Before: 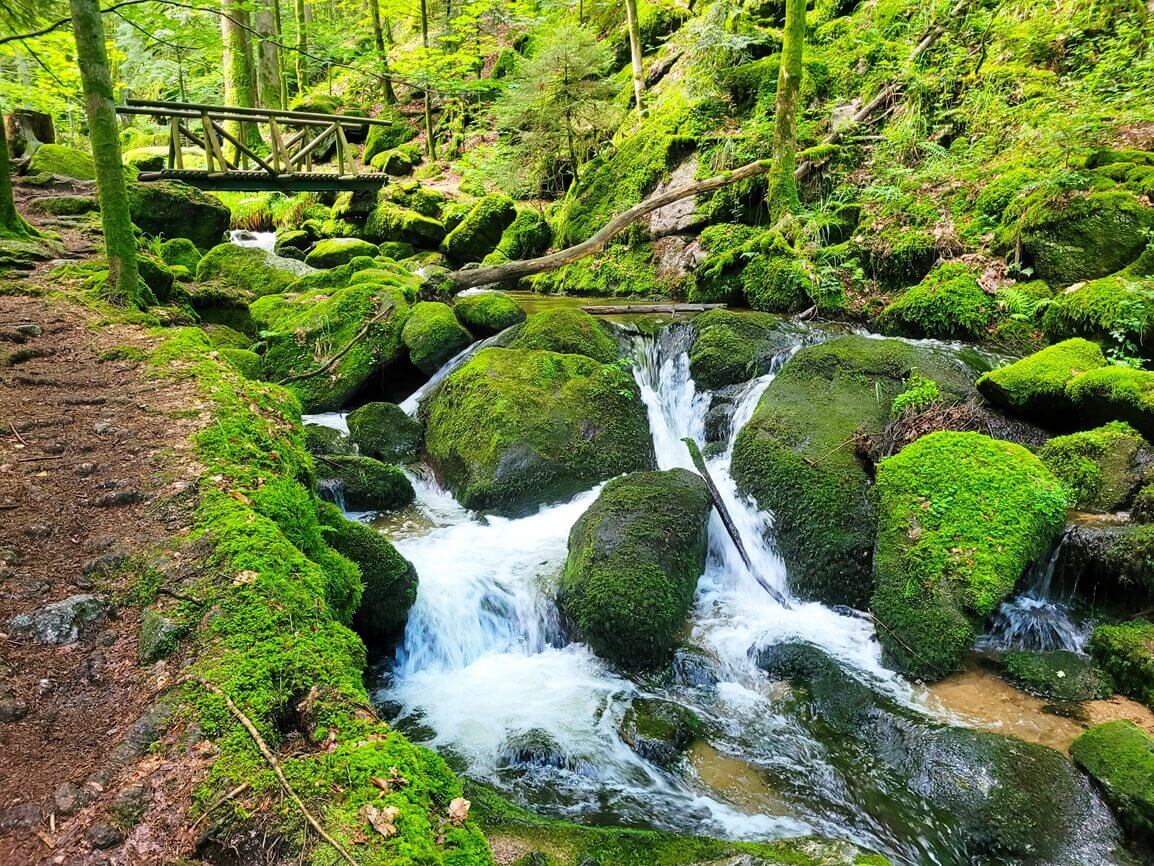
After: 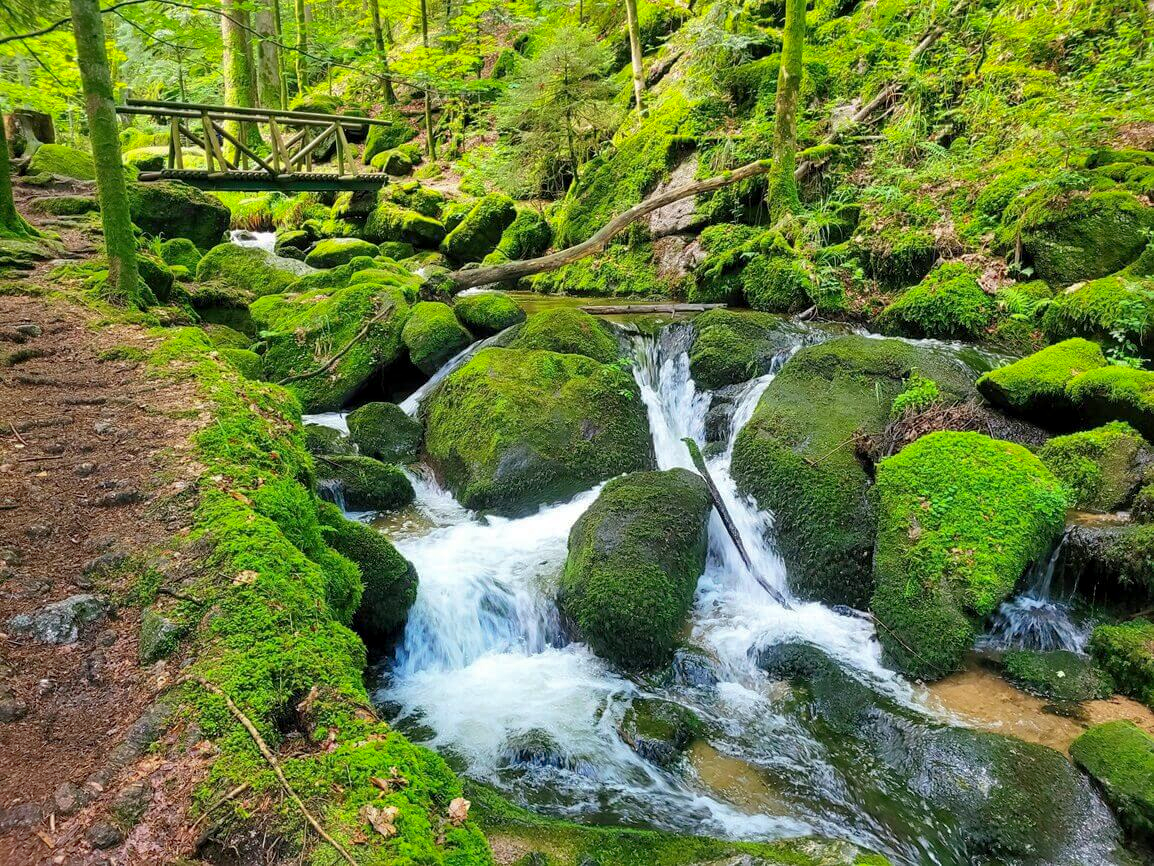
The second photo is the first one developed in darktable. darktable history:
shadows and highlights: on, module defaults
exposure: black level correction 0.001, compensate highlight preservation false
